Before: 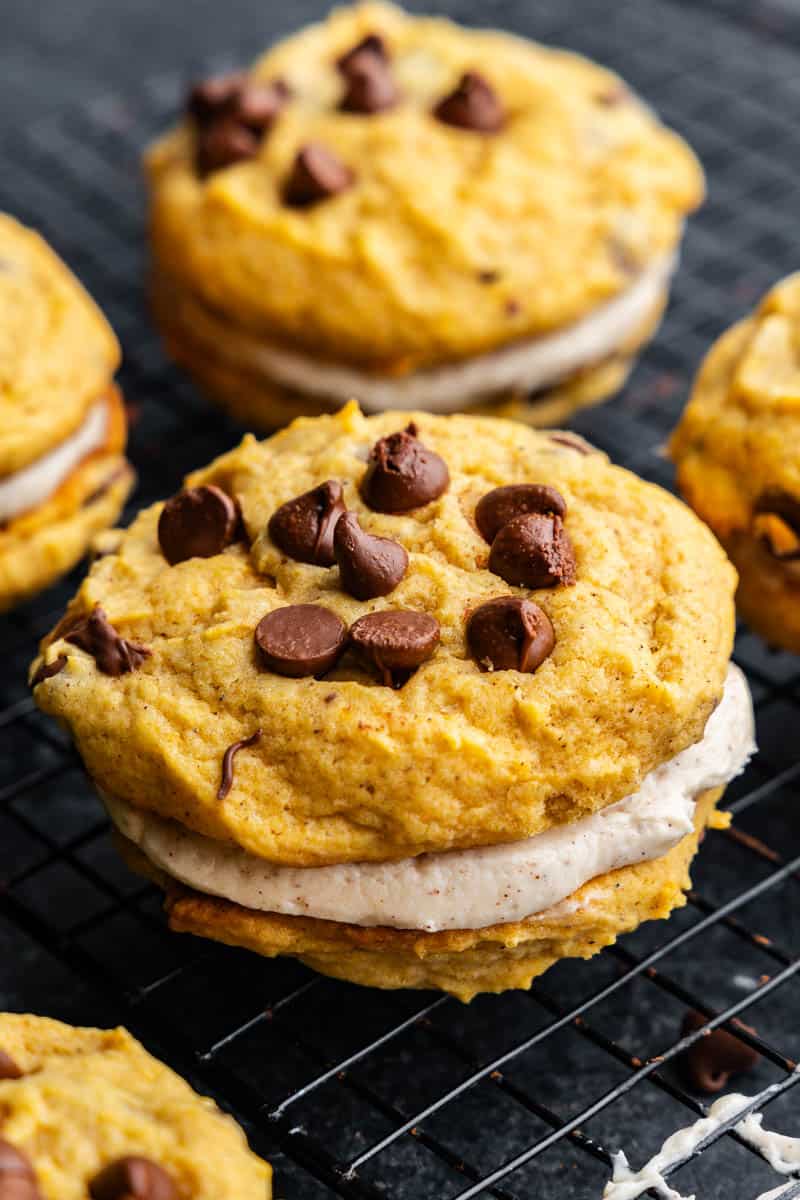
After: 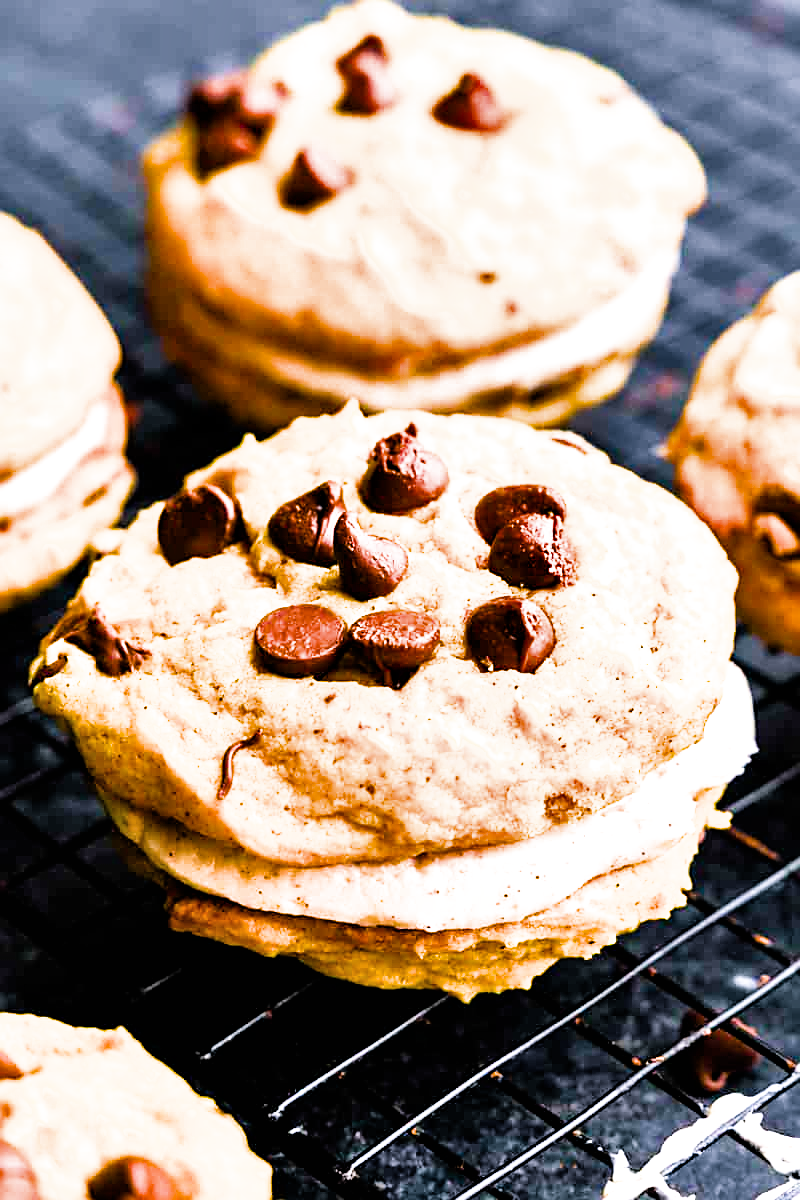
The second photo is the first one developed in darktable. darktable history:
shadows and highlights: low approximation 0.01, soften with gaussian
color balance rgb: highlights gain › chroma 2.004%, highlights gain › hue 288.92°, perceptual saturation grading › global saturation 26.666%, perceptual saturation grading › highlights -28.614%, perceptual saturation grading › mid-tones 15.689%, perceptual saturation grading › shadows 32.813%, perceptual brilliance grading › global brilliance 10.918%, global vibrance 45.231%
sharpen: on, module defaults
exposure: black level correction 0, exposure 1.199 EV, compensate highlight preservation false
filmic rgb: black relative exposure -5.13 EV, white relative exposure 3.19 EV, hardness 3.48, contrast 1.193, highlights saturation mix -49.43%
